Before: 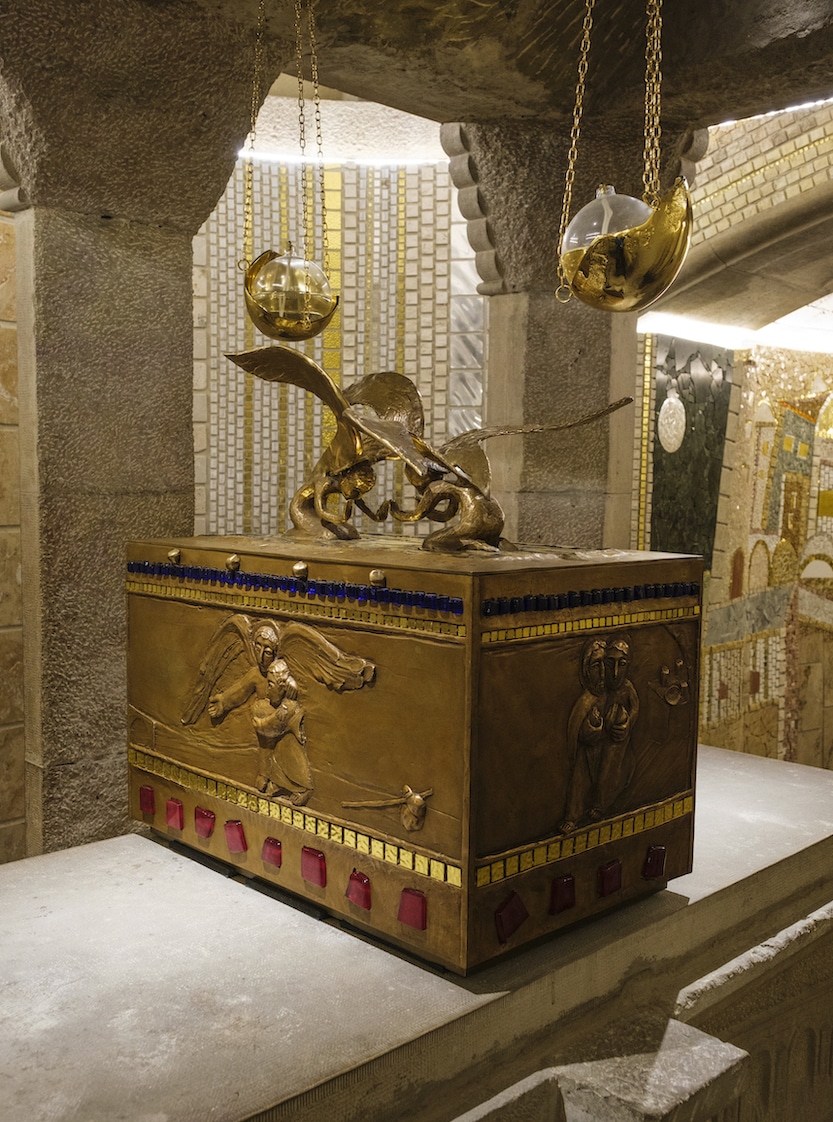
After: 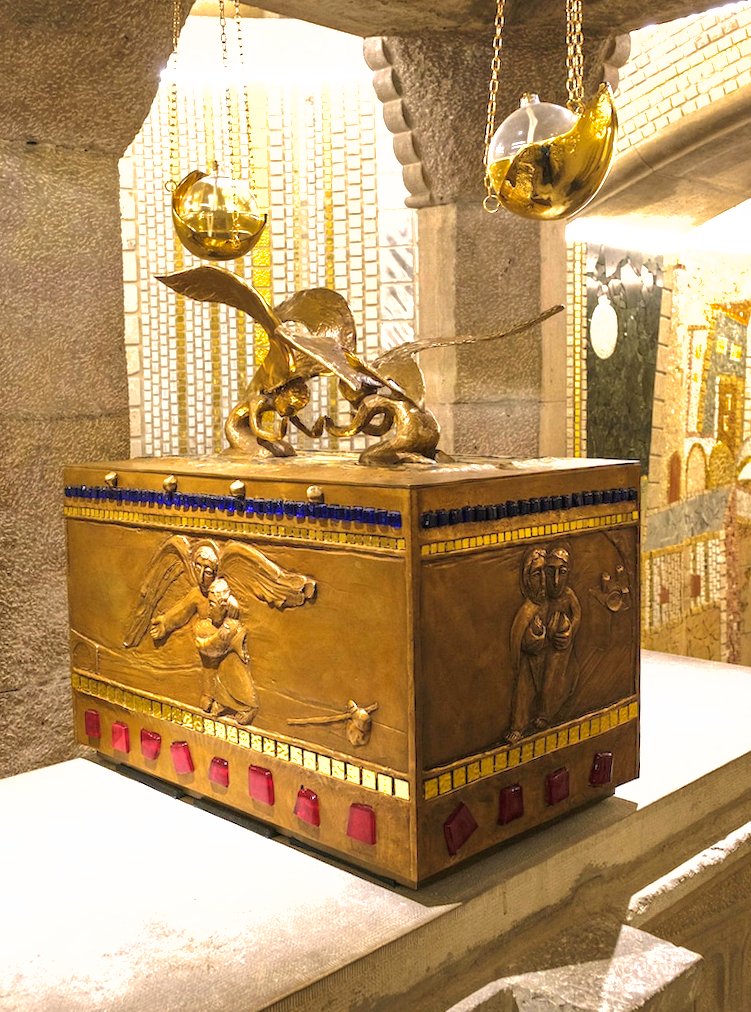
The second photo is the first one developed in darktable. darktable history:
crop and rotate: angle 1.96°, left 5.673%, top 5.673%
exposure: black level correction 0, exposure 1.45 EV, compensate exposure bias true, compensate highlight preservation false
white balance: red 1.004, blue 1.024
shadows and highlights: on, module defaults
